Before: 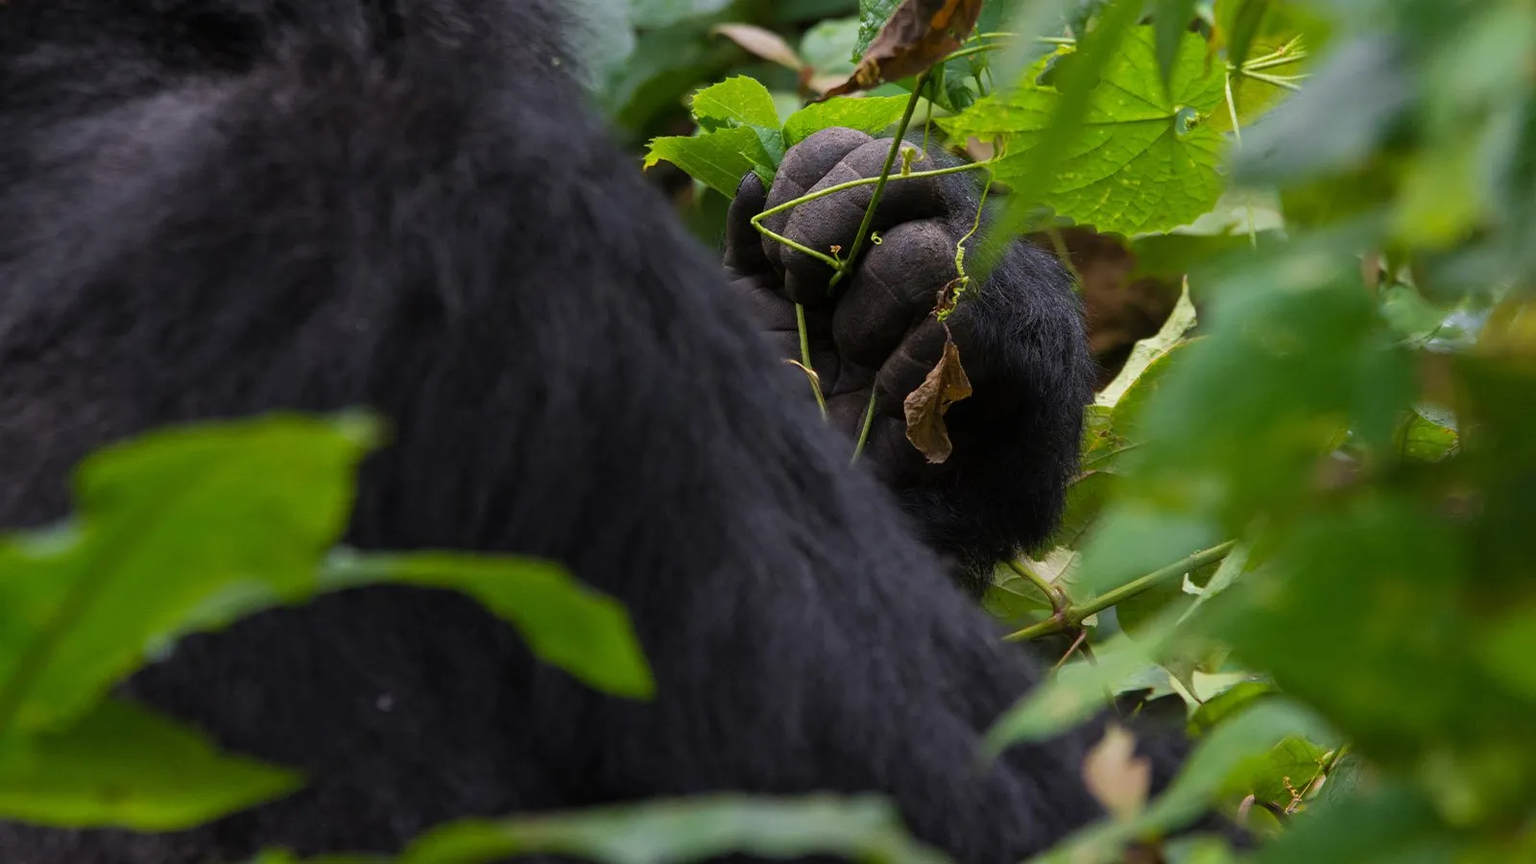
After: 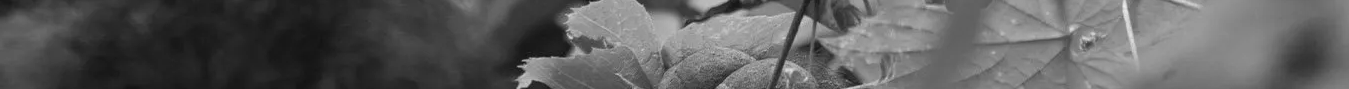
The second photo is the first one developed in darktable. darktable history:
crop and rotate: left 9.644%, top 9.491%, right 6.021%, bottom 80.509%
monochrome: on, module defaults
